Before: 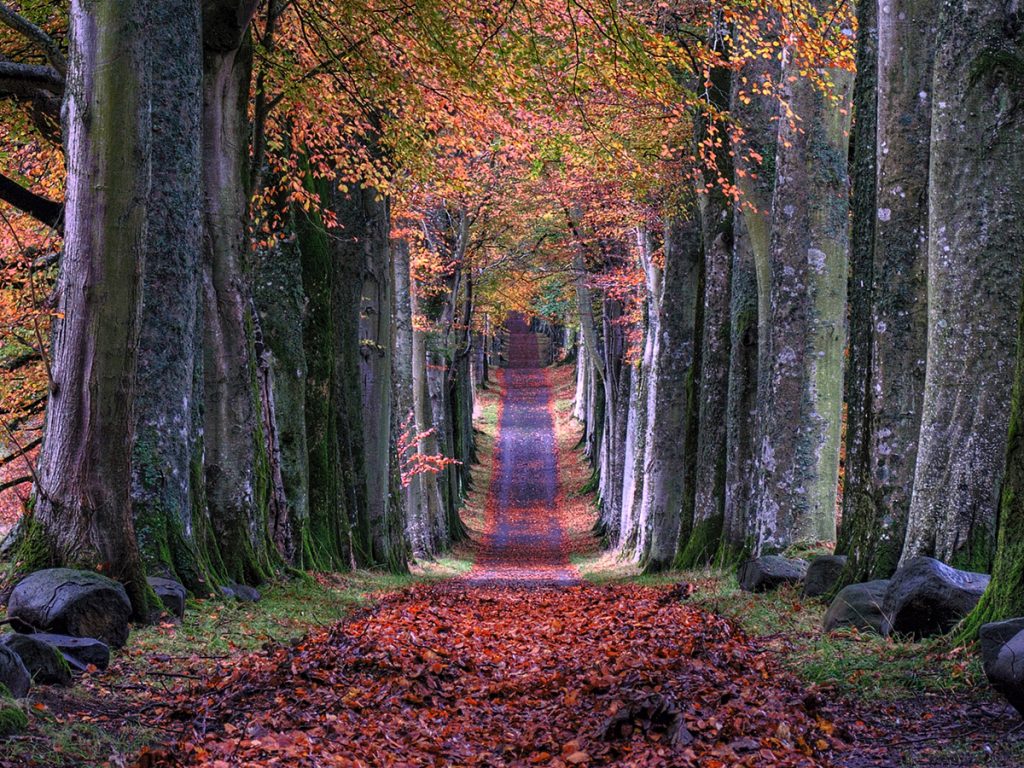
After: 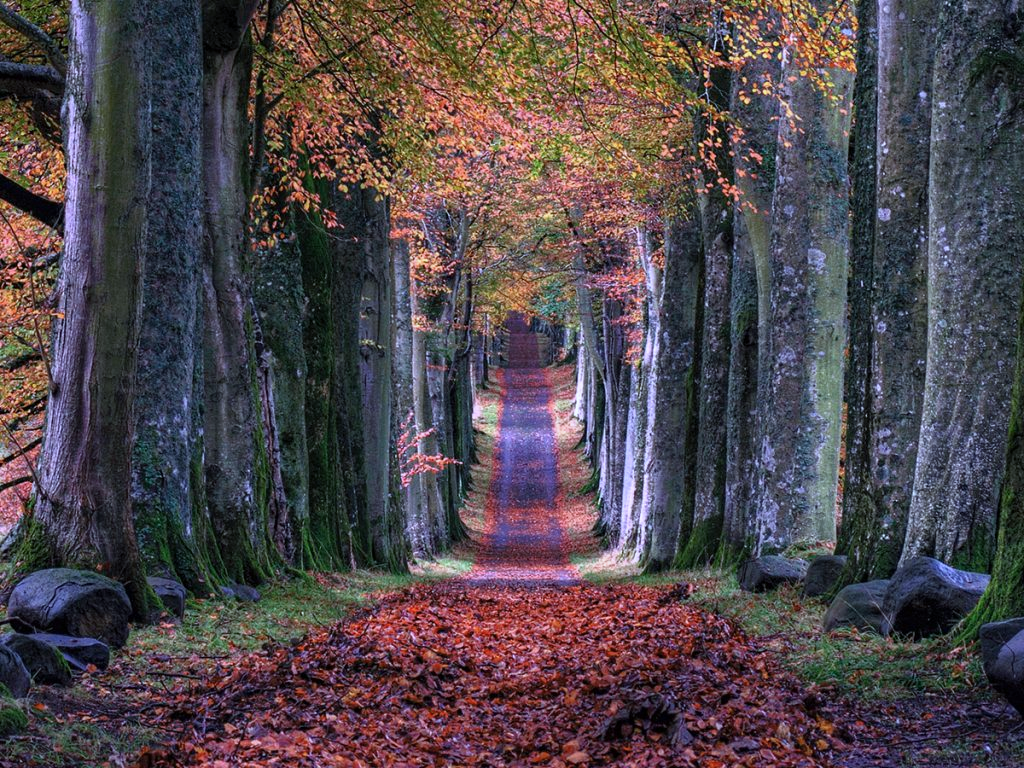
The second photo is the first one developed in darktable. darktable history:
color calibration: illuminant custom, x 0.368, y 0.373, temperature 4351.08 K
